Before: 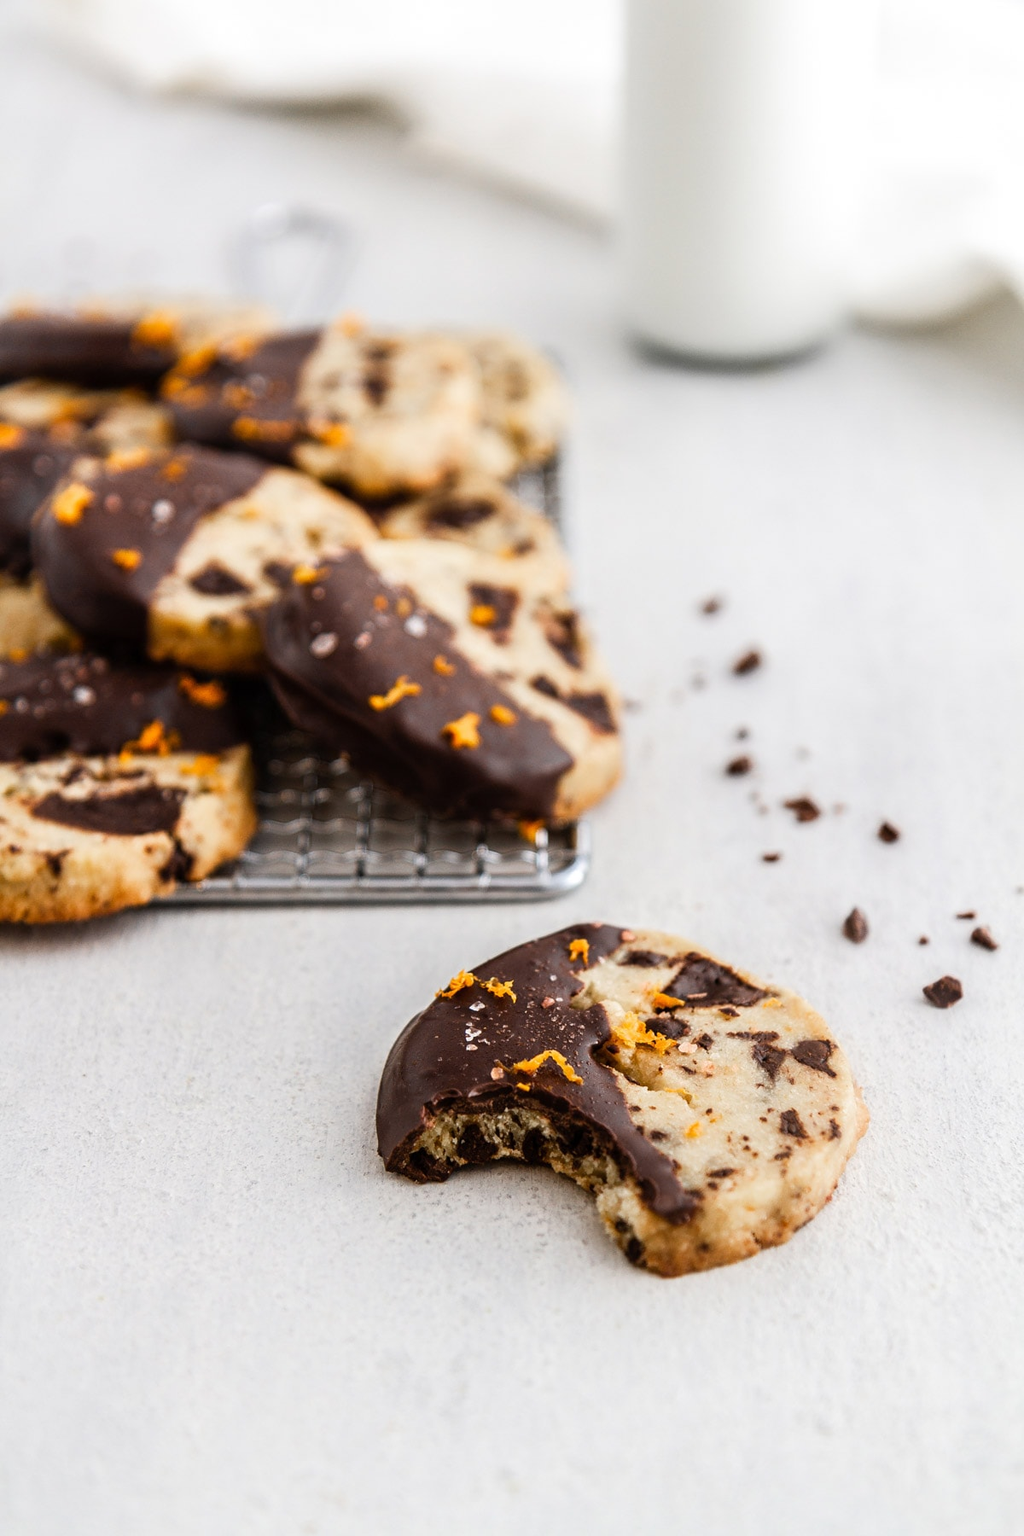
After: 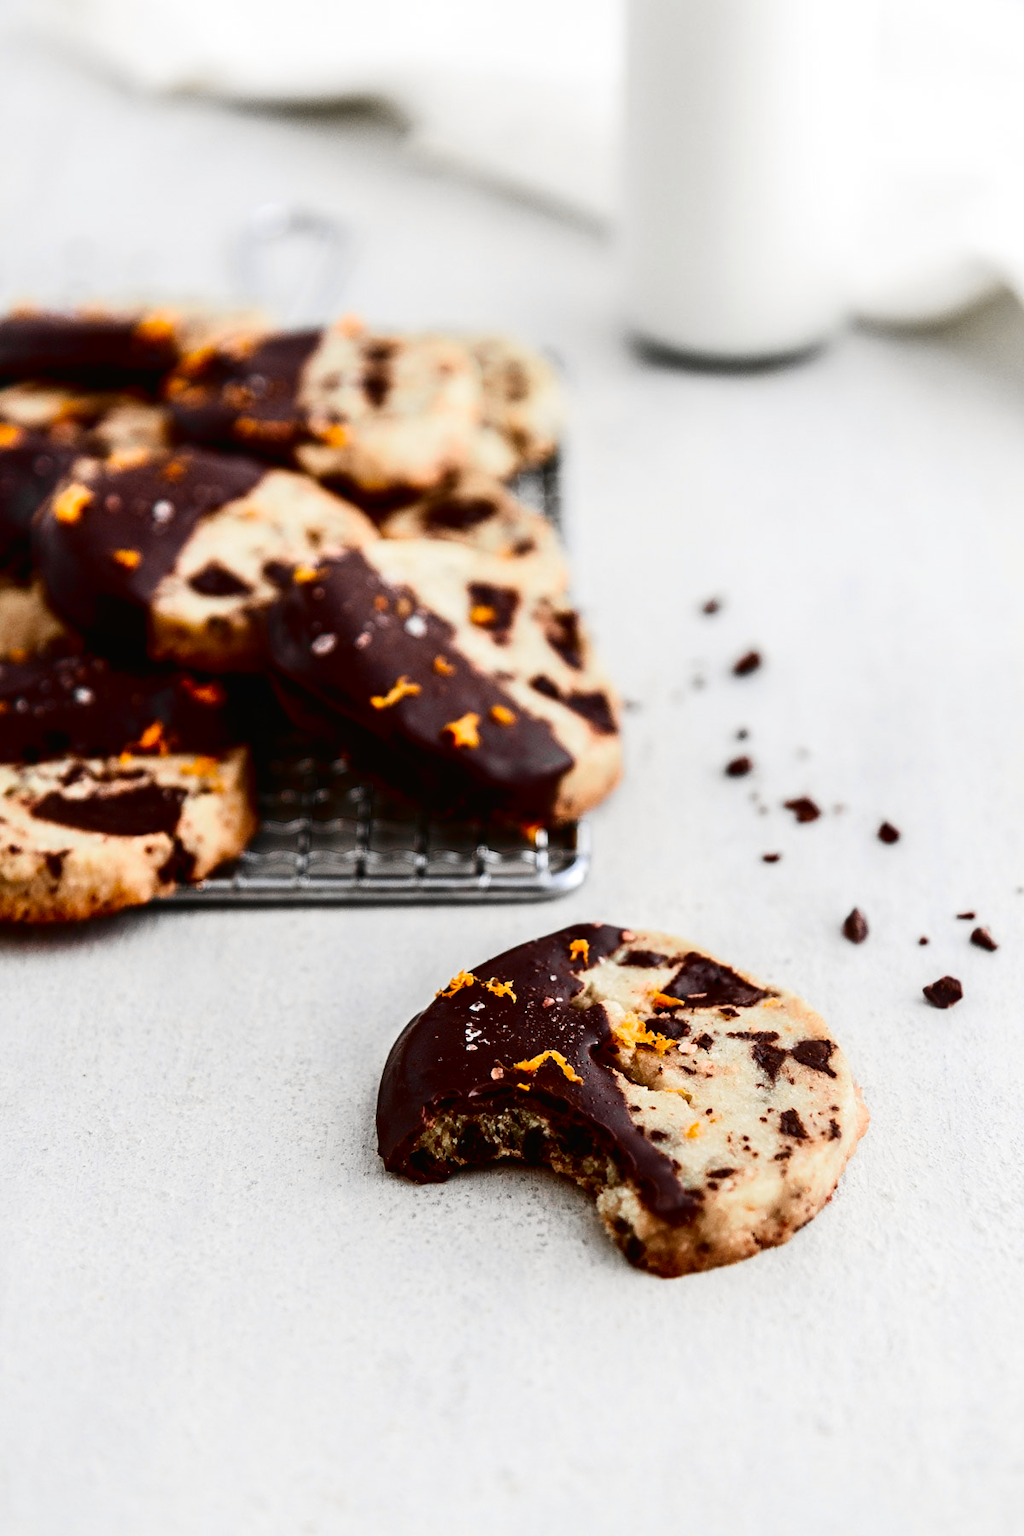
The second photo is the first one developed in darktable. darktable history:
tone curve: curves: ch0 [(0, 0.012) (0.056, 0.046) (0.218, 0.213) (0.606, 0.62) (0.82, 0.846) (1, 1)]; ch1 [(0, 0) (0.226, 0.261) (0.403, 0.437) (0.469, 0.472) (0.495, 0.499) (0.514, 0.504) (0.545, 0.555) (0.59, 0.598) (0.714, 0.733) (1, 1)]; ch2 [(0, 0) (0.269, 0.299) (0.459, 0.45) (0.498, 0.499) (0.523, 0.512) (0.568, 0.558) (0.634, 0.617) (0.702, 0.662) (0.781, 0.775) (1, 1)], color space Lab, independent channels, preserve colors none
contrast brightness saturation: contrast 0.19, brightness -0.24, saturation 0.11
